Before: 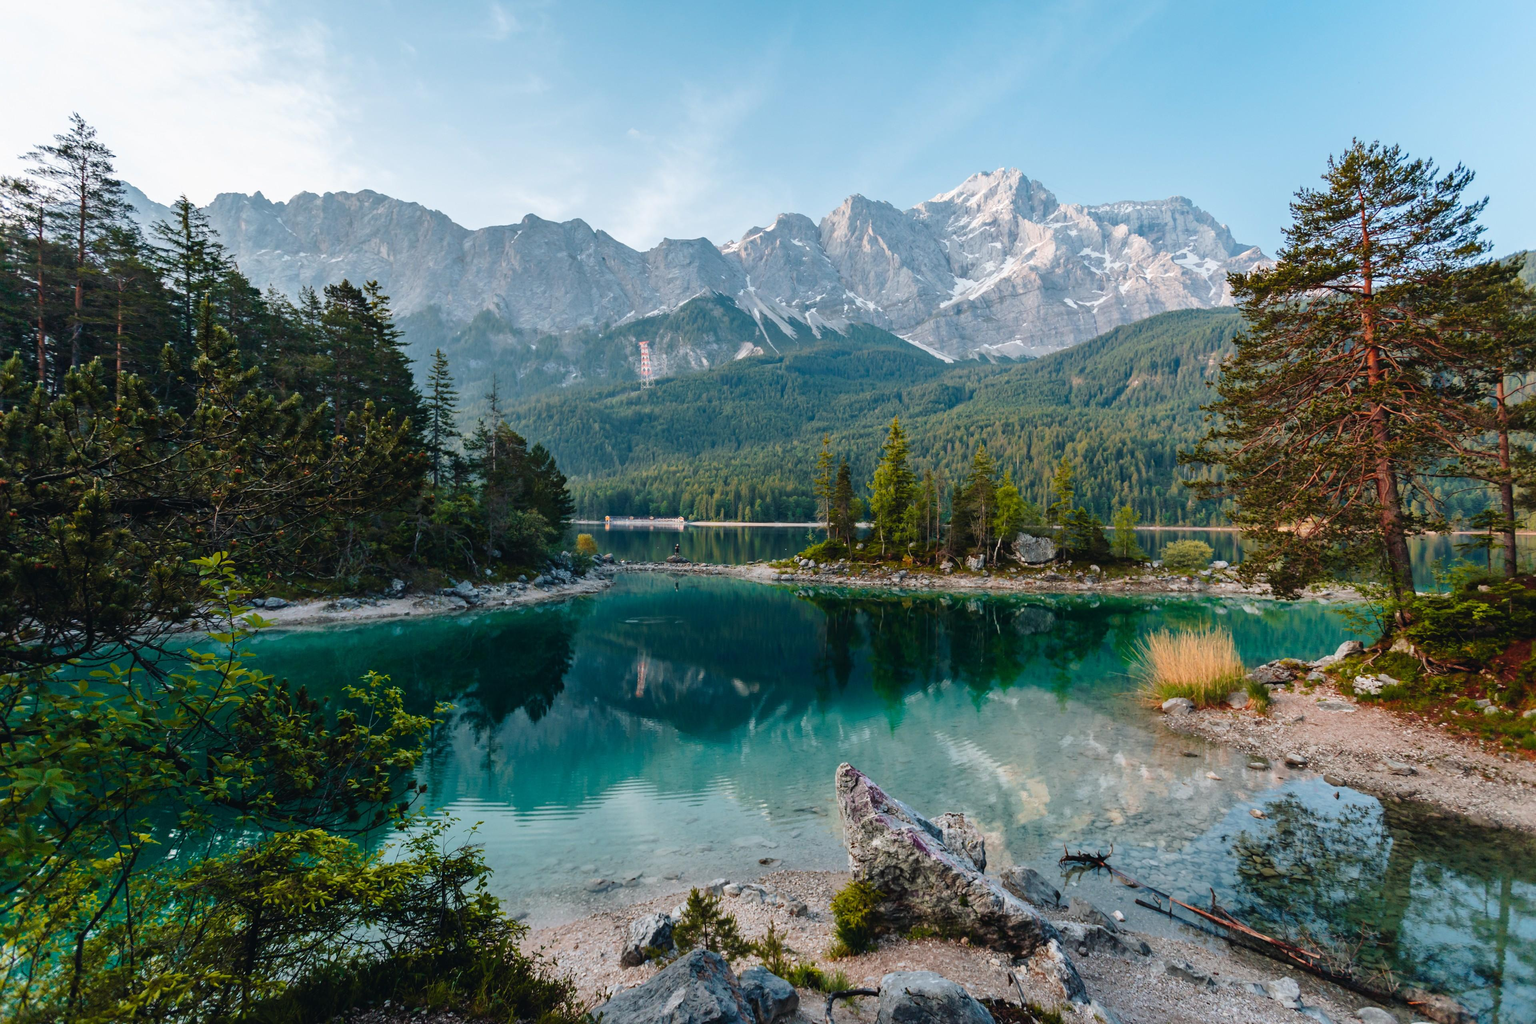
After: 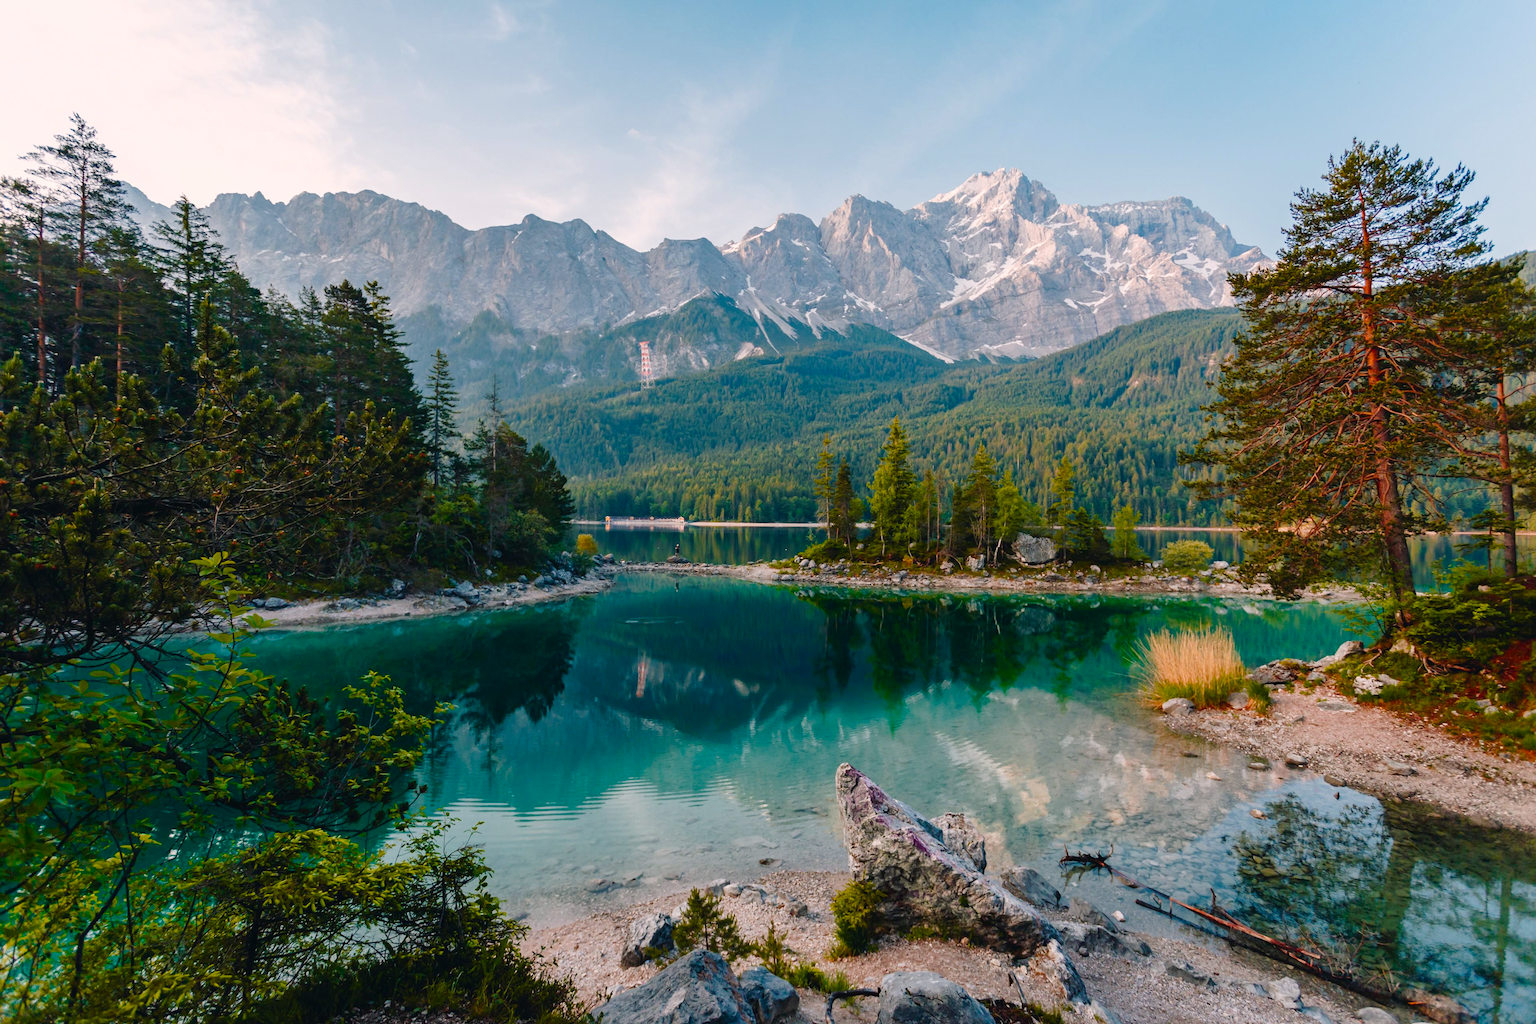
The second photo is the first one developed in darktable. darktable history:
color balance rgb: highlights gain › chroma 2.387%, highlights gain › hue 38.68°, global offset › hue 172.4°, perceptual saturation grading › global saturation 0.791%, perceptual saturation grading › highlights -16.687%, perceptual saturation grading › mid-tones 32.4%, perceptual saturation grading › shadows 50.557%
